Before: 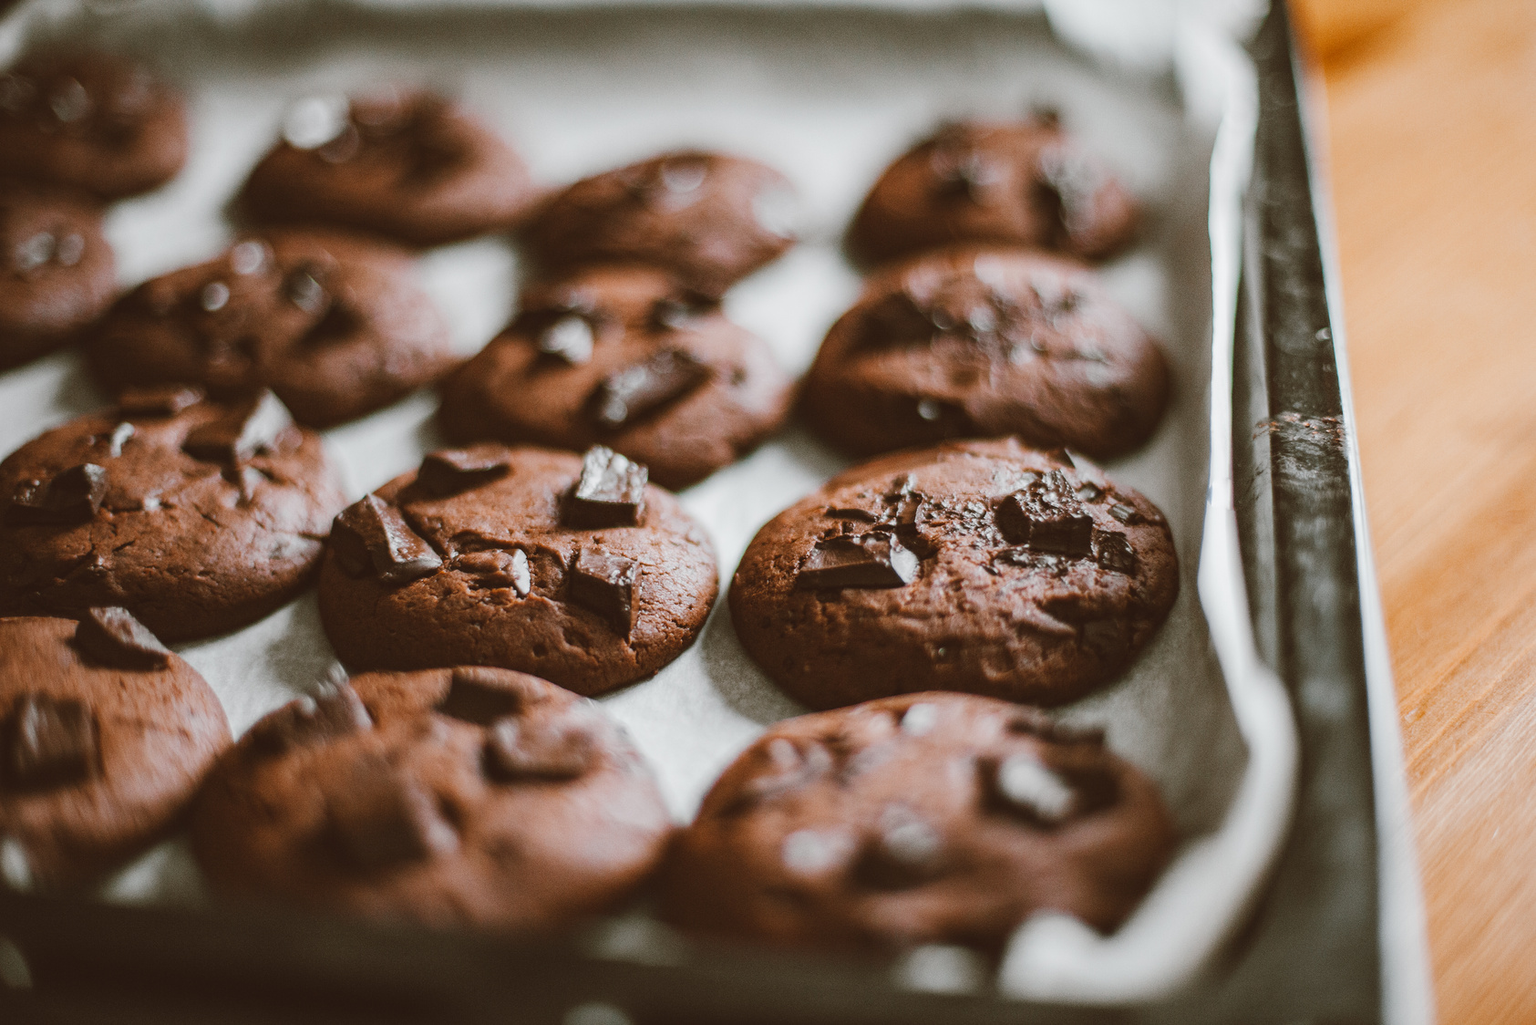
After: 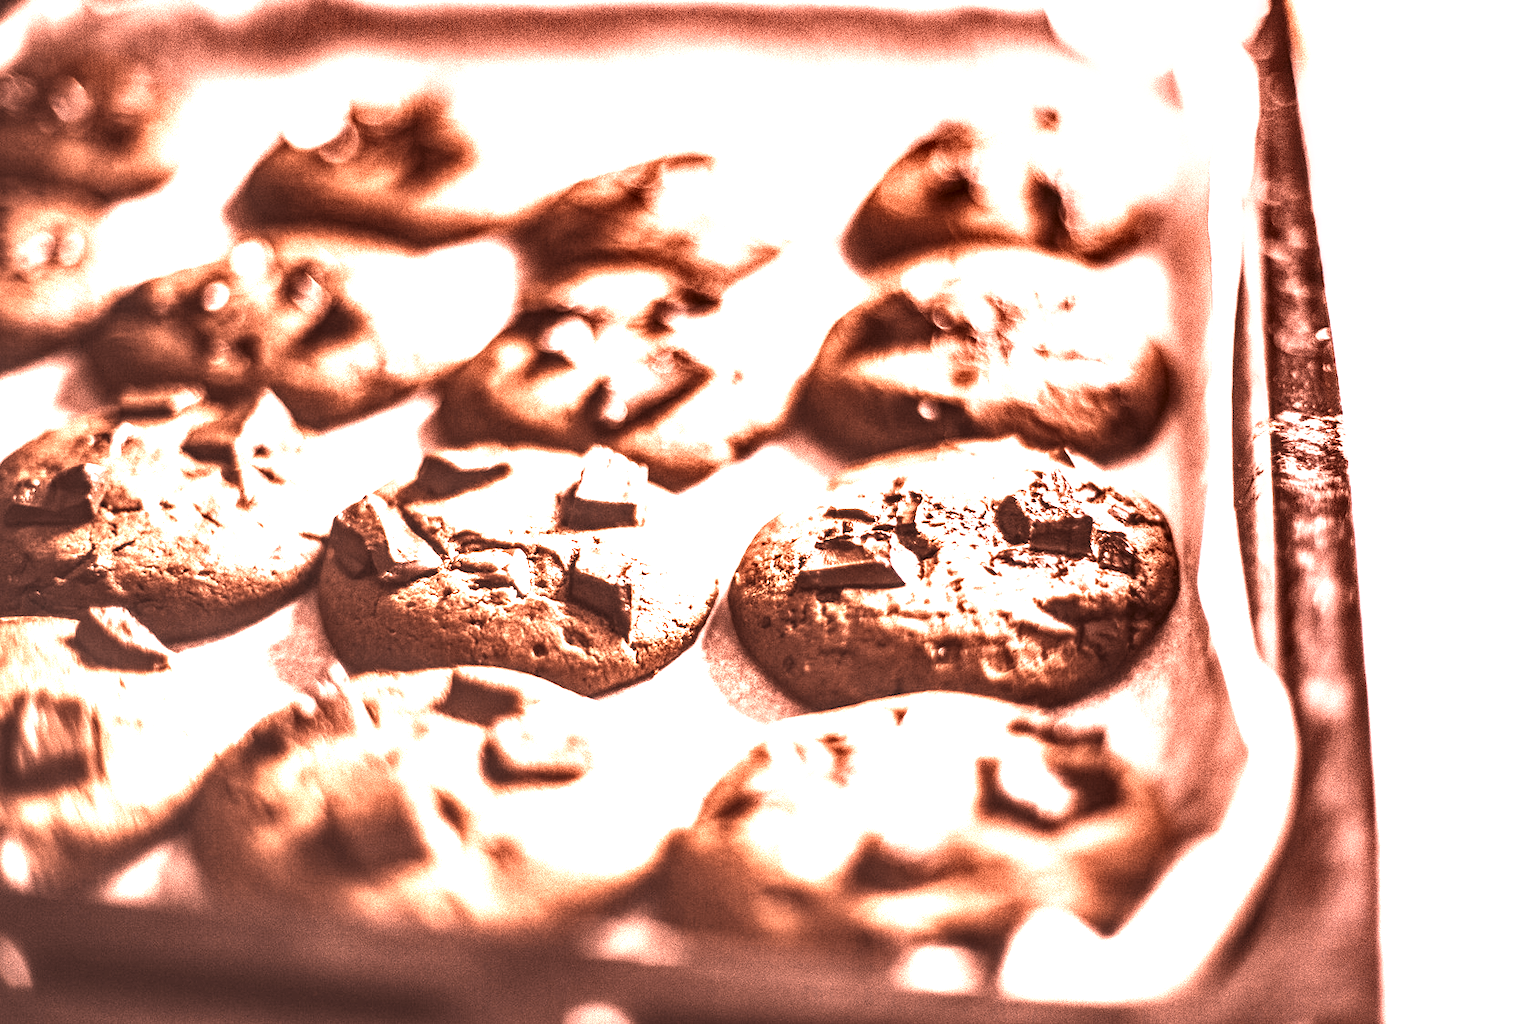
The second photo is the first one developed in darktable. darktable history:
filmic rgb: black relative exposure -7.75 EV, white relative exposure 4.4 EV, threshold 3 EV, target black luminance 0%, hardness 3.76, latitude 50.51%, contrast 1.074, highlights saturation mix 10%, shadows ↔ highlights balance -0.22%, color science v4 (2020), enable highlight reconstruction true
local contrast: highlights 19%, detail 186%
shadows and highlights: shadows 37.27, highlights -28.18, soften with gaussian
color zones: curves: ch0 [(0.018, 0.548) (0.197, 0.654) (0.425, 0.447) (0.605, 0.658) (0.732, 0.579)]; ch1 [(0.105, 0.531) (0.224, 0.531) (0.386, 0.39) (0.618, 0.456) (0.732, 0.456) (0.956, 0.421)]; ch2 [(0.039, 0.583) (0.215, 0.465) (0.399, 0.544) (0.465, 0.548) (0.614, 0.447) (0.724, 0.43) (0.882, 0.623) (0.956, 0.632)]
color balance: lift [1.005, 0.99, 1.007, 1.01], gamma [1, 0.979, 1.011, 1.021], gain [0.923, 1.098, 1.025, 0.902], input saturation 90.45%, contrast 7.73%, output saturation 105.91%
tone curve: curves: ch0 [(0, 0.081) (0.483, 0.453) (0.881, 0.992)]
levels: levels [0.026, 0.507, 0.987]
basic adjustments: contrast 0.09, brightness 0.13, saturation -0.48, vibrance 0.21
white balance: red 2.886, blue 1.694
